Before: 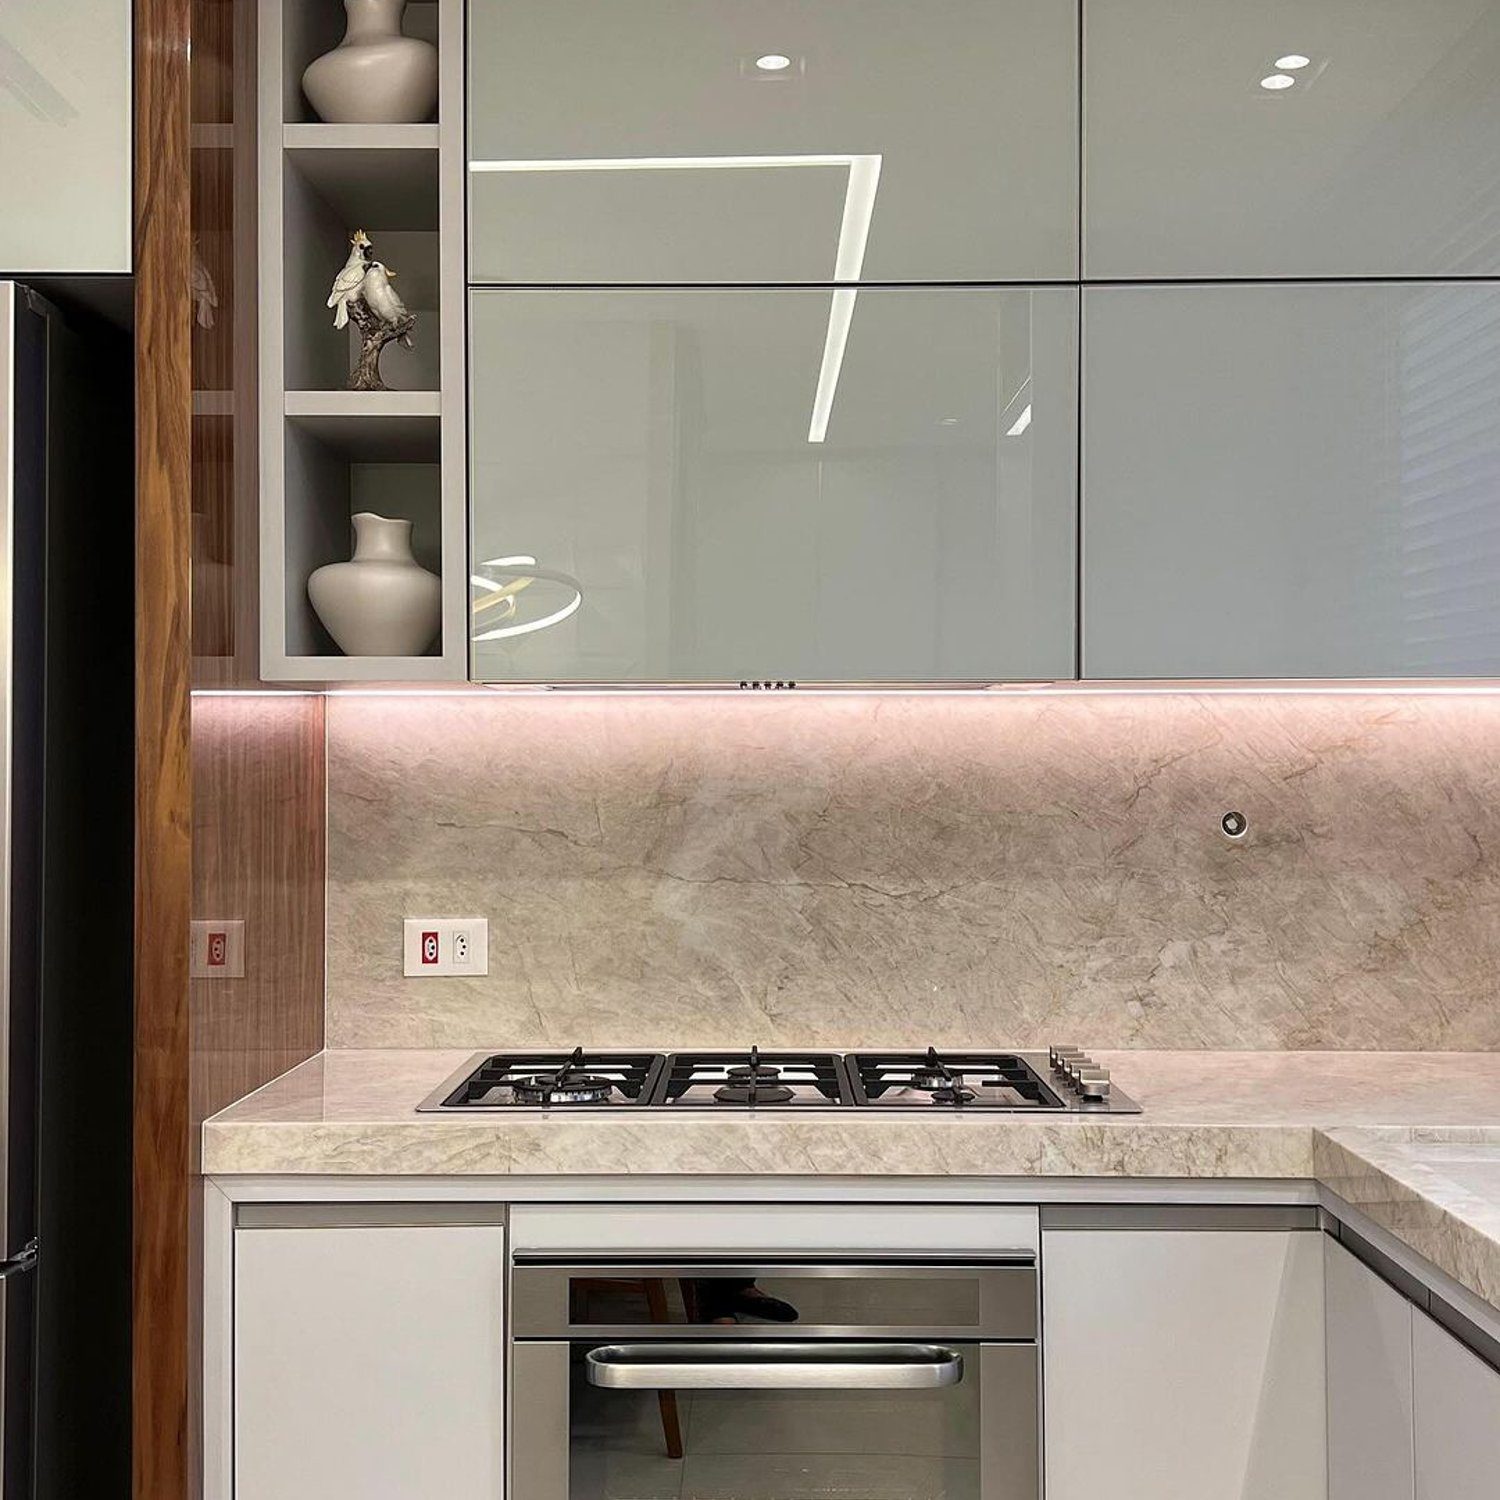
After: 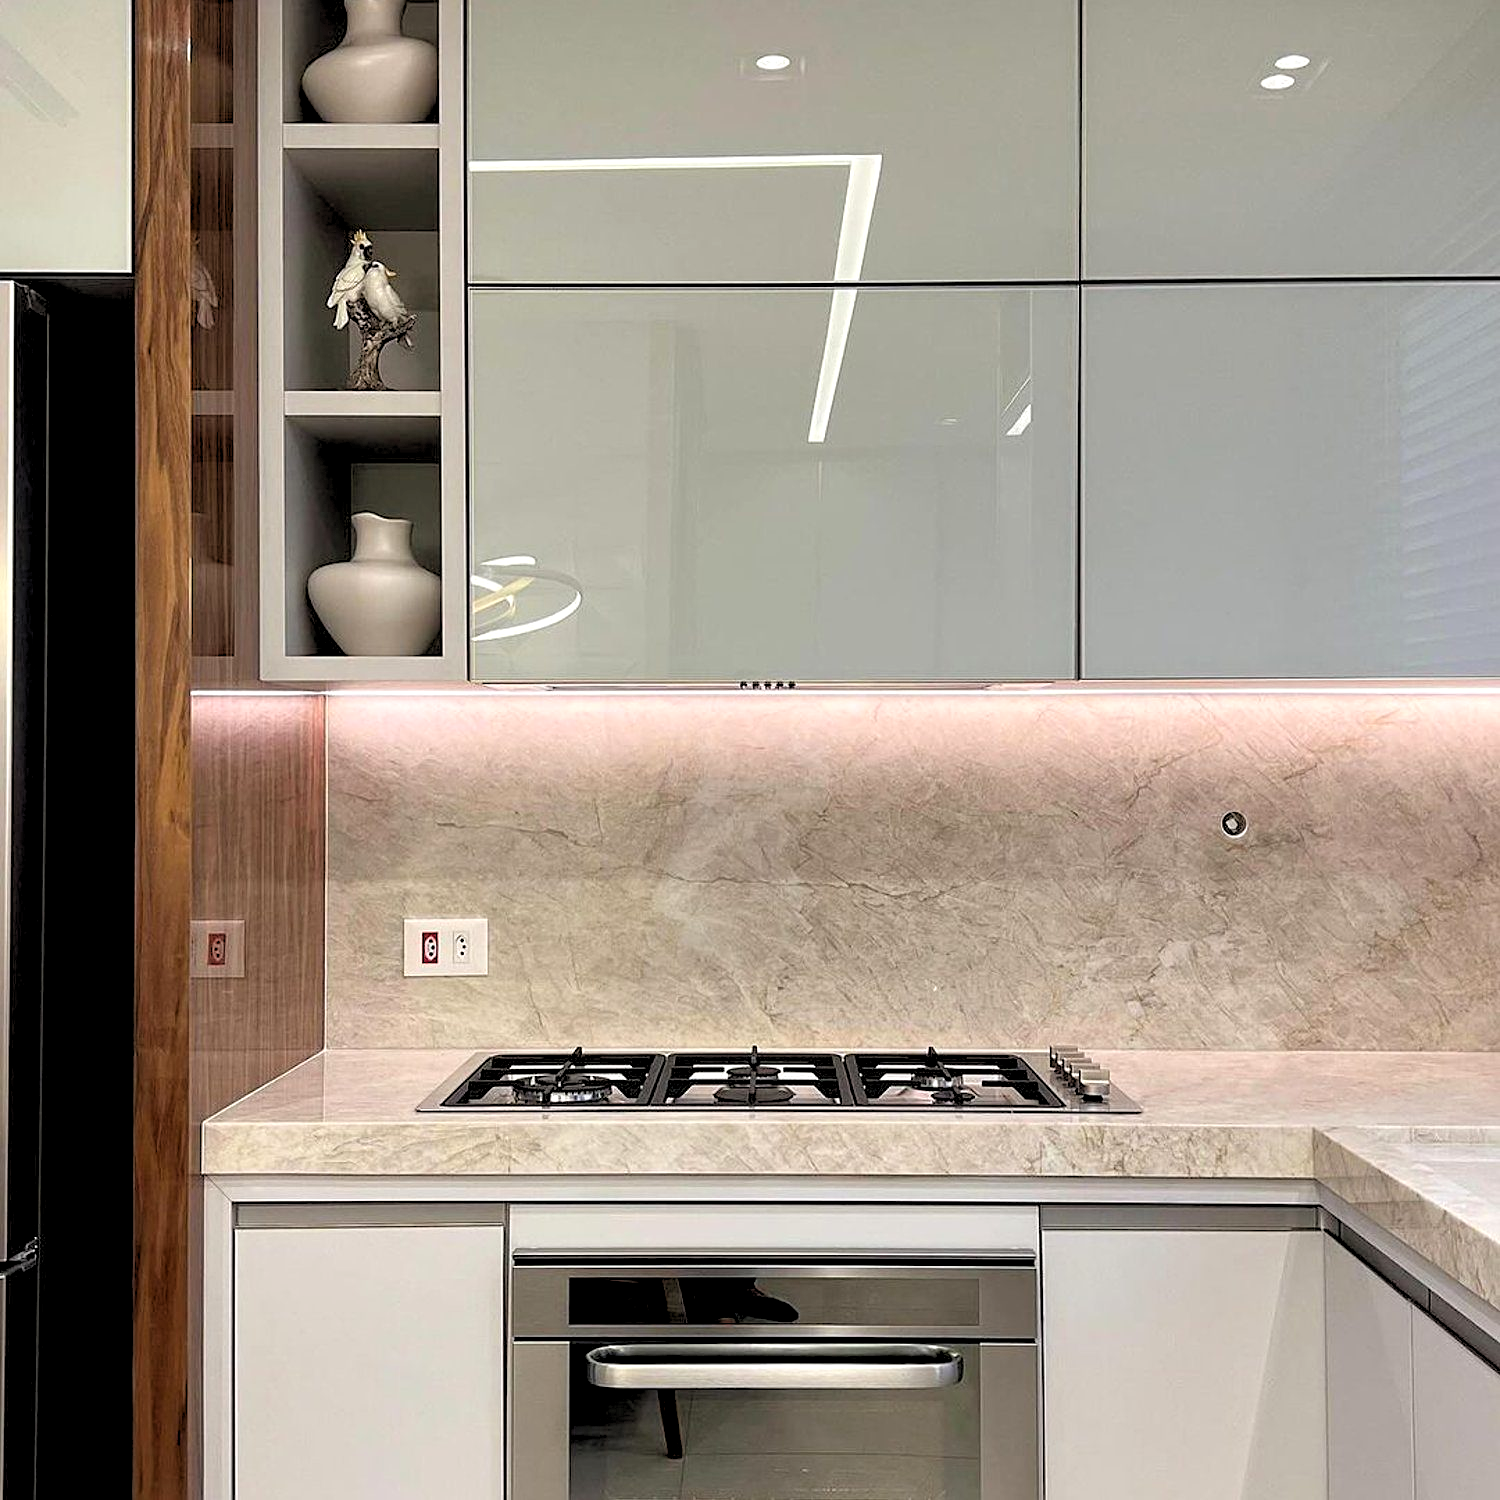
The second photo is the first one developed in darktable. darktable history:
rgb levels: levels [[0.013, 0.434, 0.89], [0, 0.5, 1], [0, 0.5, 1]]
sharpen: amount 0.2
